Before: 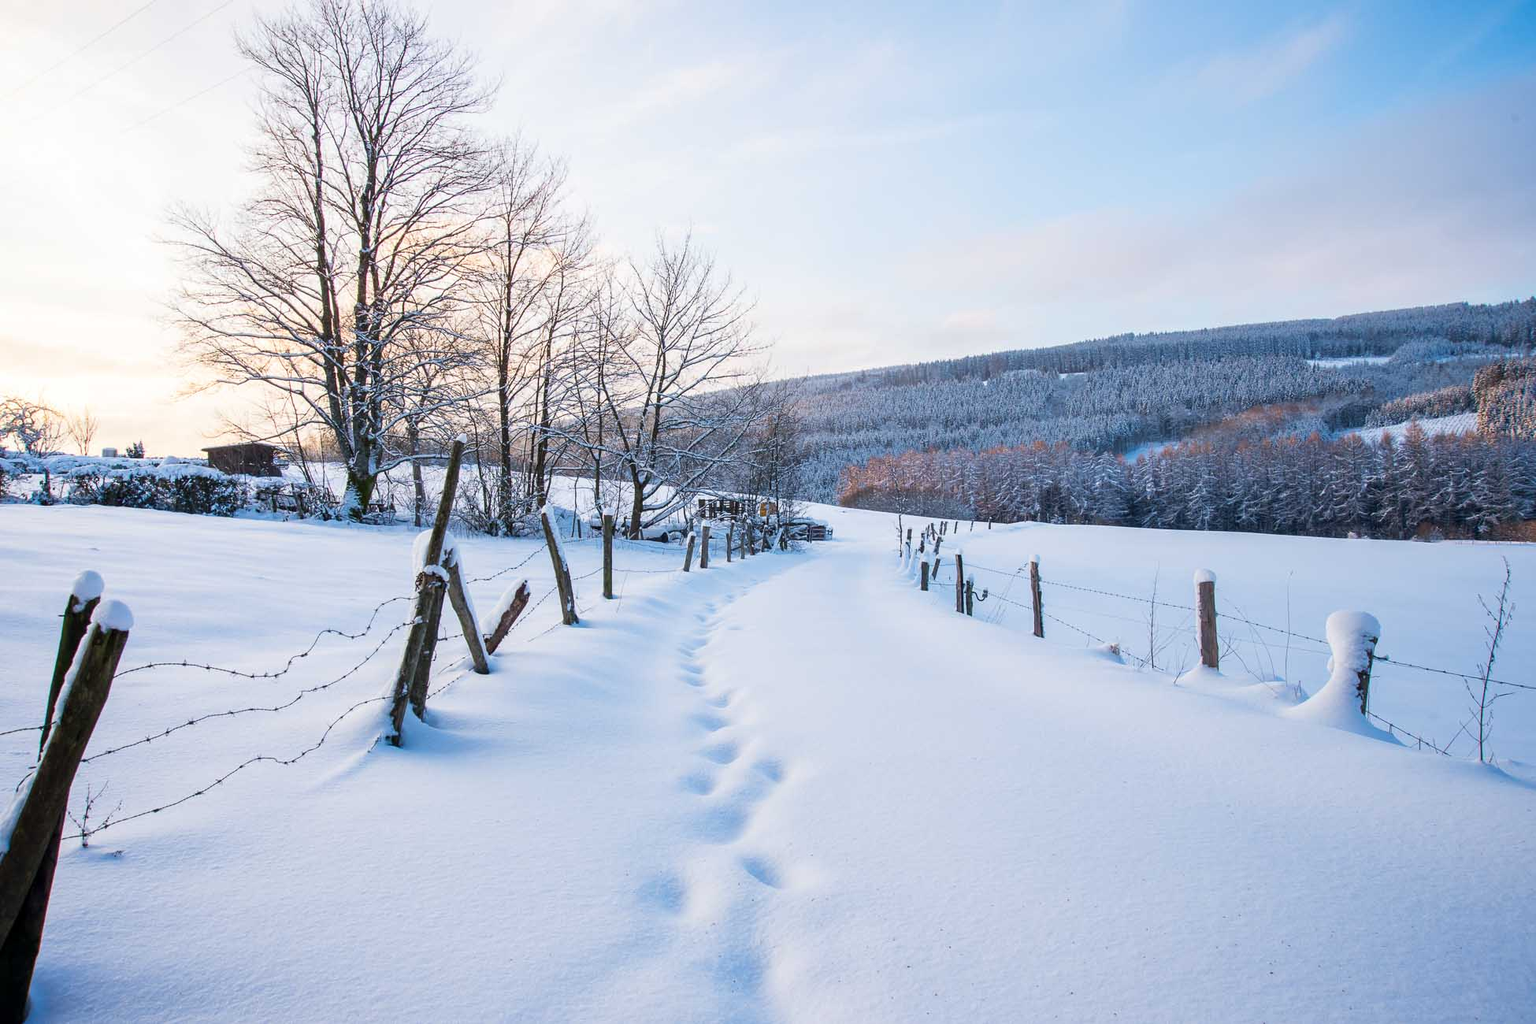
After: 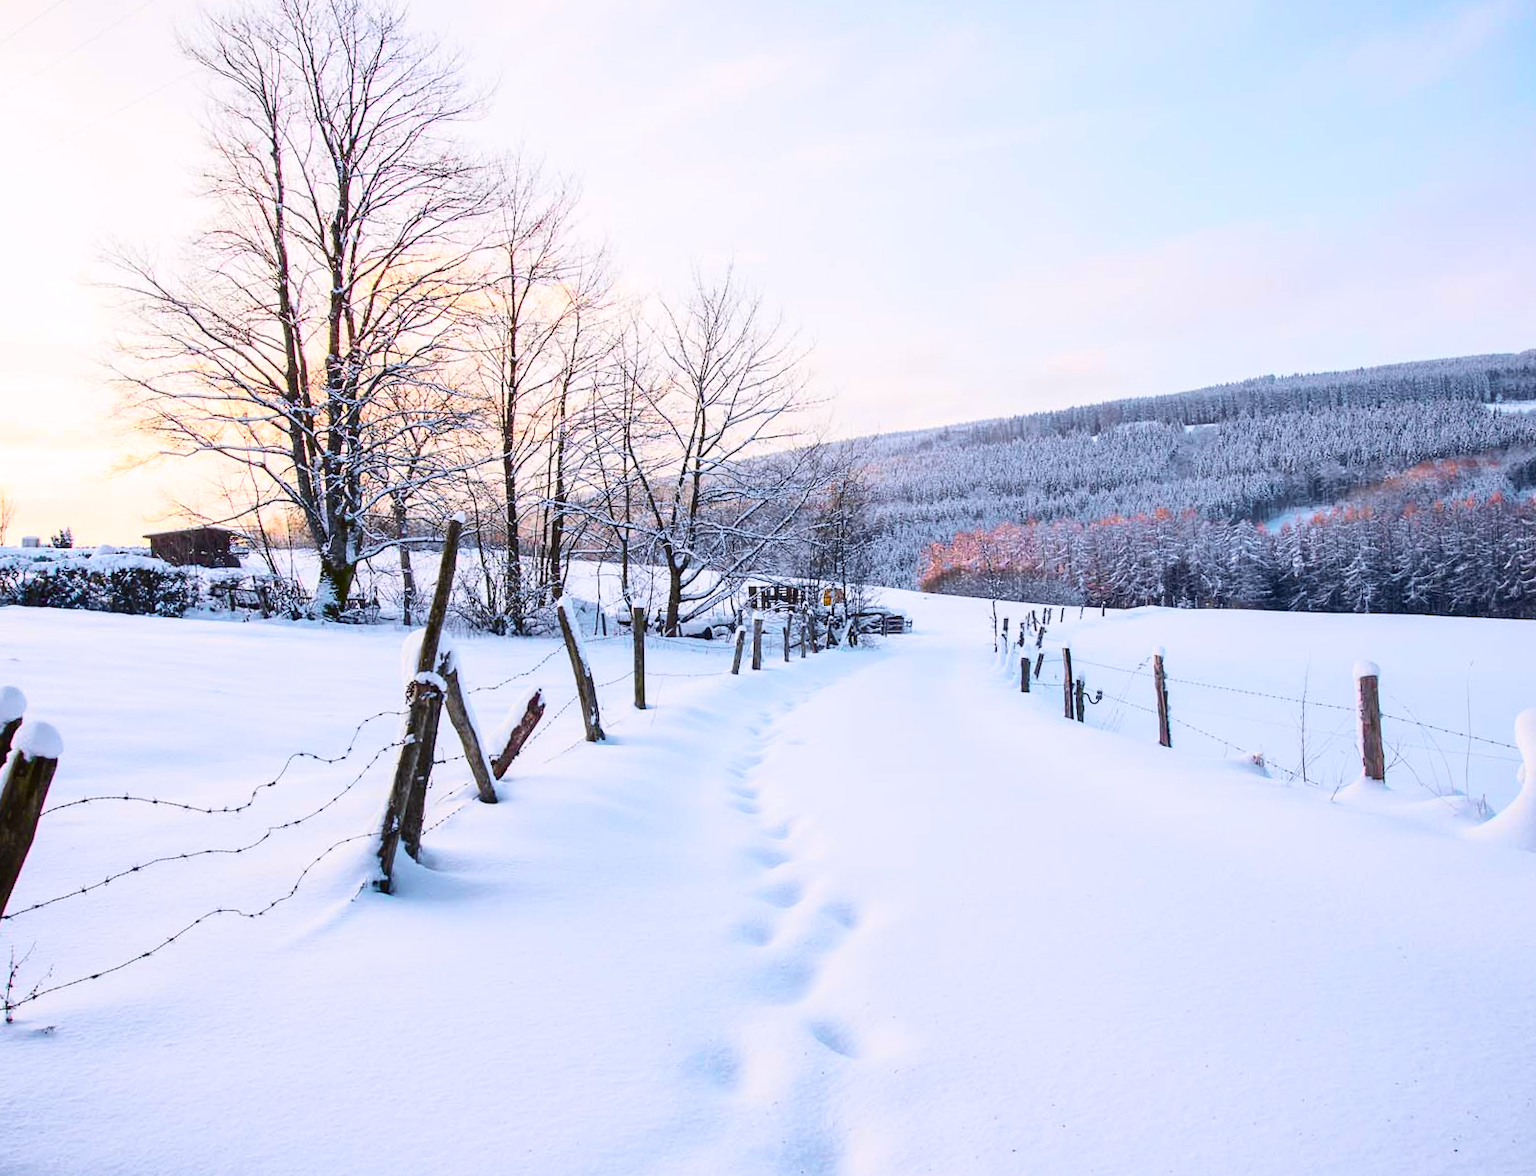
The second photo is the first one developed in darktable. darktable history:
crop and rotate: angle 1°, left 4.281%, top 0.642%, right 11.383%, bottom 2.486%
tone curve: curves: ch0 [(0, 0.023) (0.103, 0.087) (0.295, 0.297) (0.445, 0.531) (0.553, 0.665) (0.735, 0.843) (0.994, 1)]; ch1 [(0, 0) (0.414, 0.395) (0.447, 0.447) (0.485, 0.5) (0.512, 0.524) (0.542, 0.581) (0.581, 0.632) (0.646, 0.715) (1, 1)]; ch2 [(0, 0) (0.369, 0.388) (0.449, 0.431) (0.478, 0.471) (0.516, 0.517) (0.579, 0.624) (0.674, 0.775) (1, 1)], color space Lab, independent channels, preserve colors none
